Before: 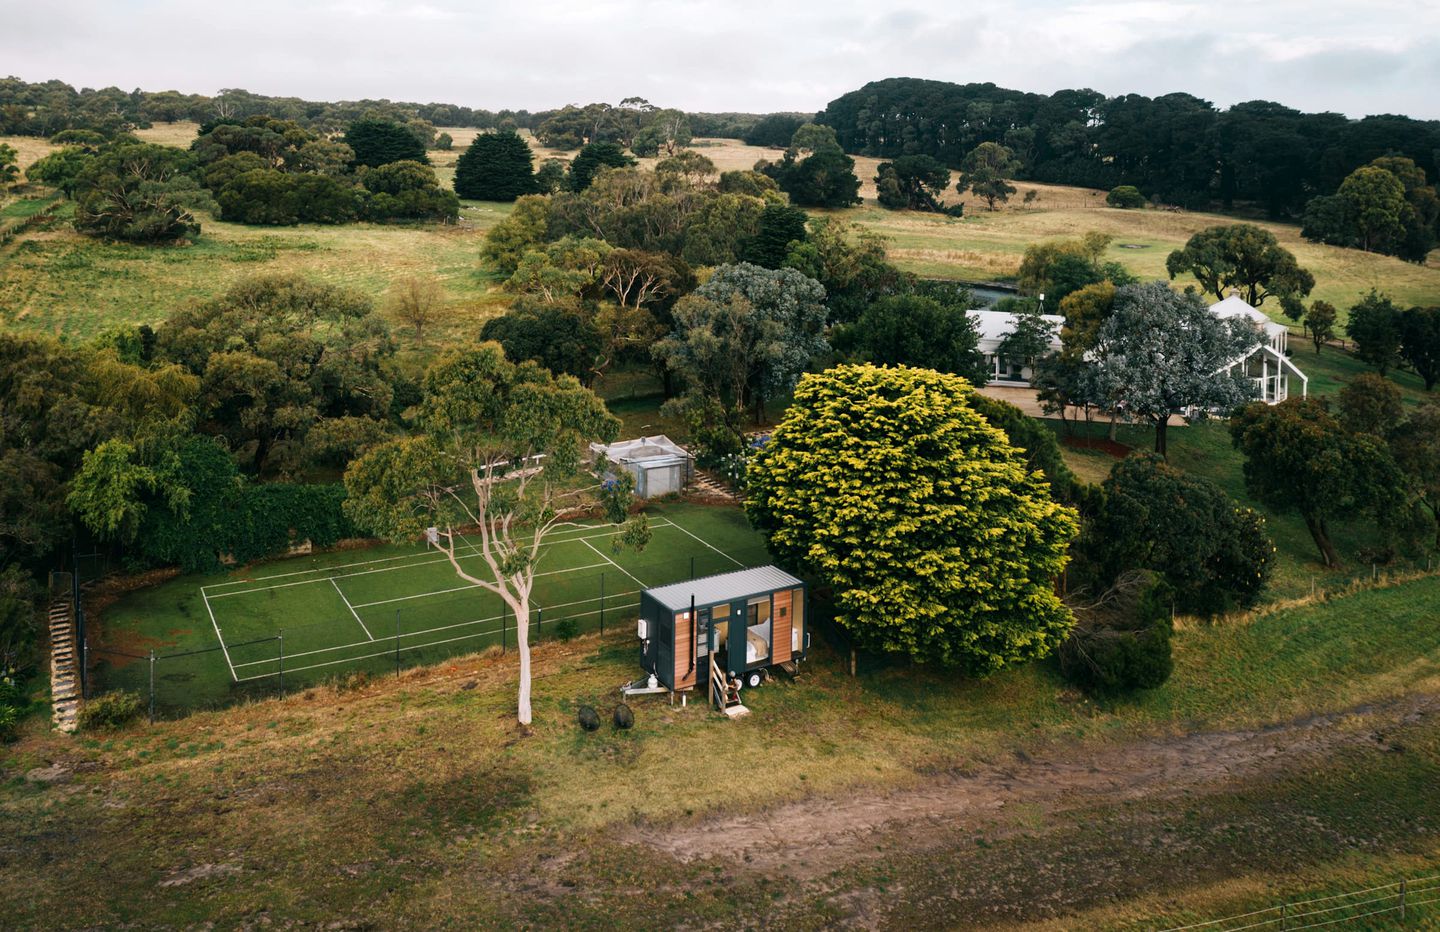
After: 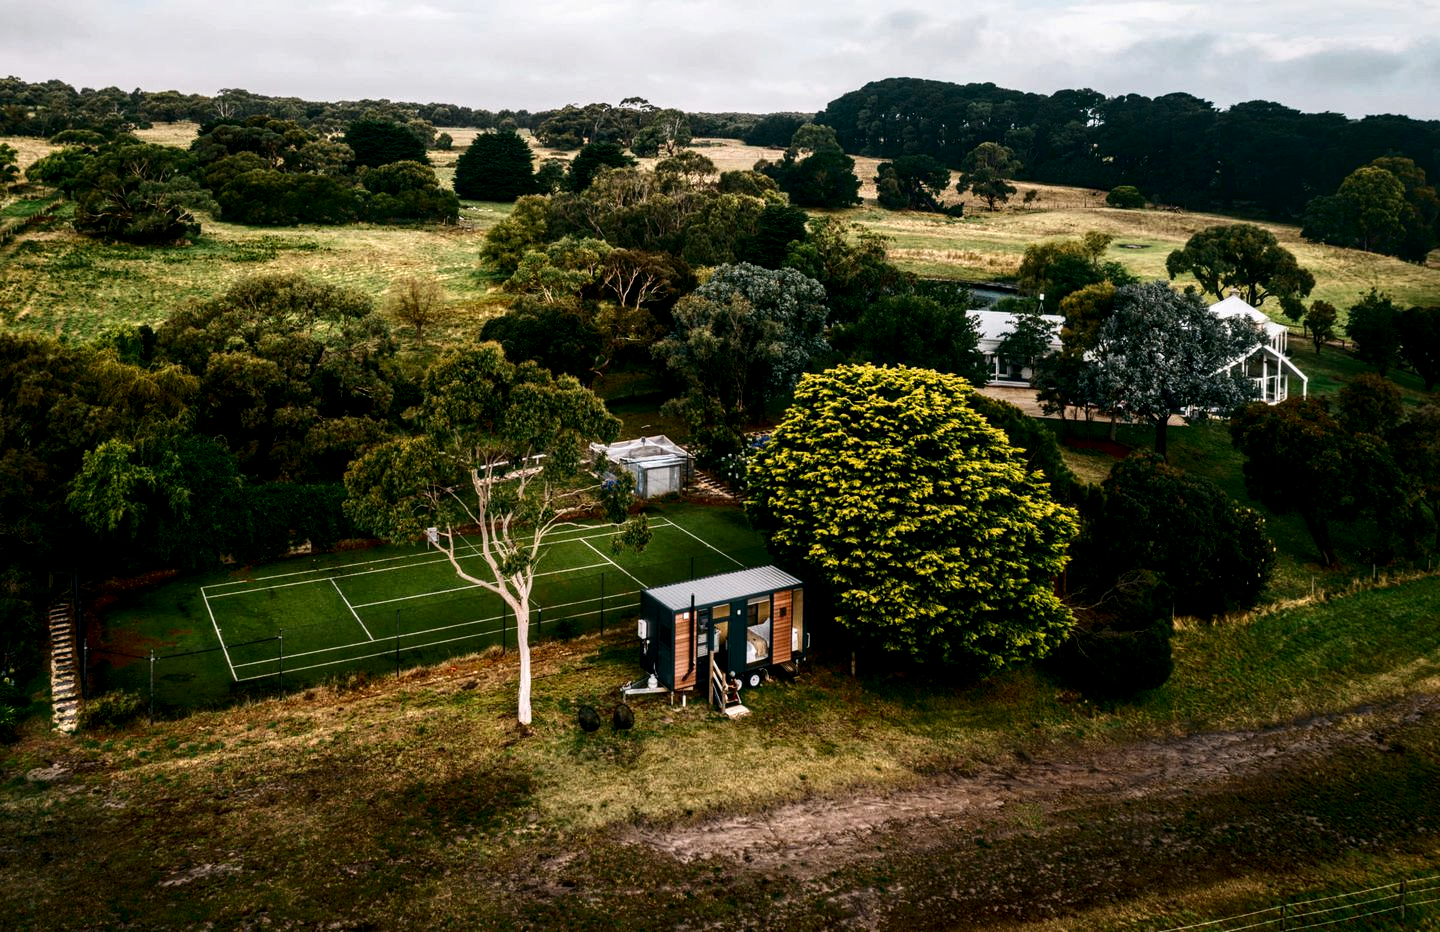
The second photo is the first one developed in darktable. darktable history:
local contrast: detail 150%
contrast brightness saturation: contrast 0.195, brightness -0.223, saturation 0.118
